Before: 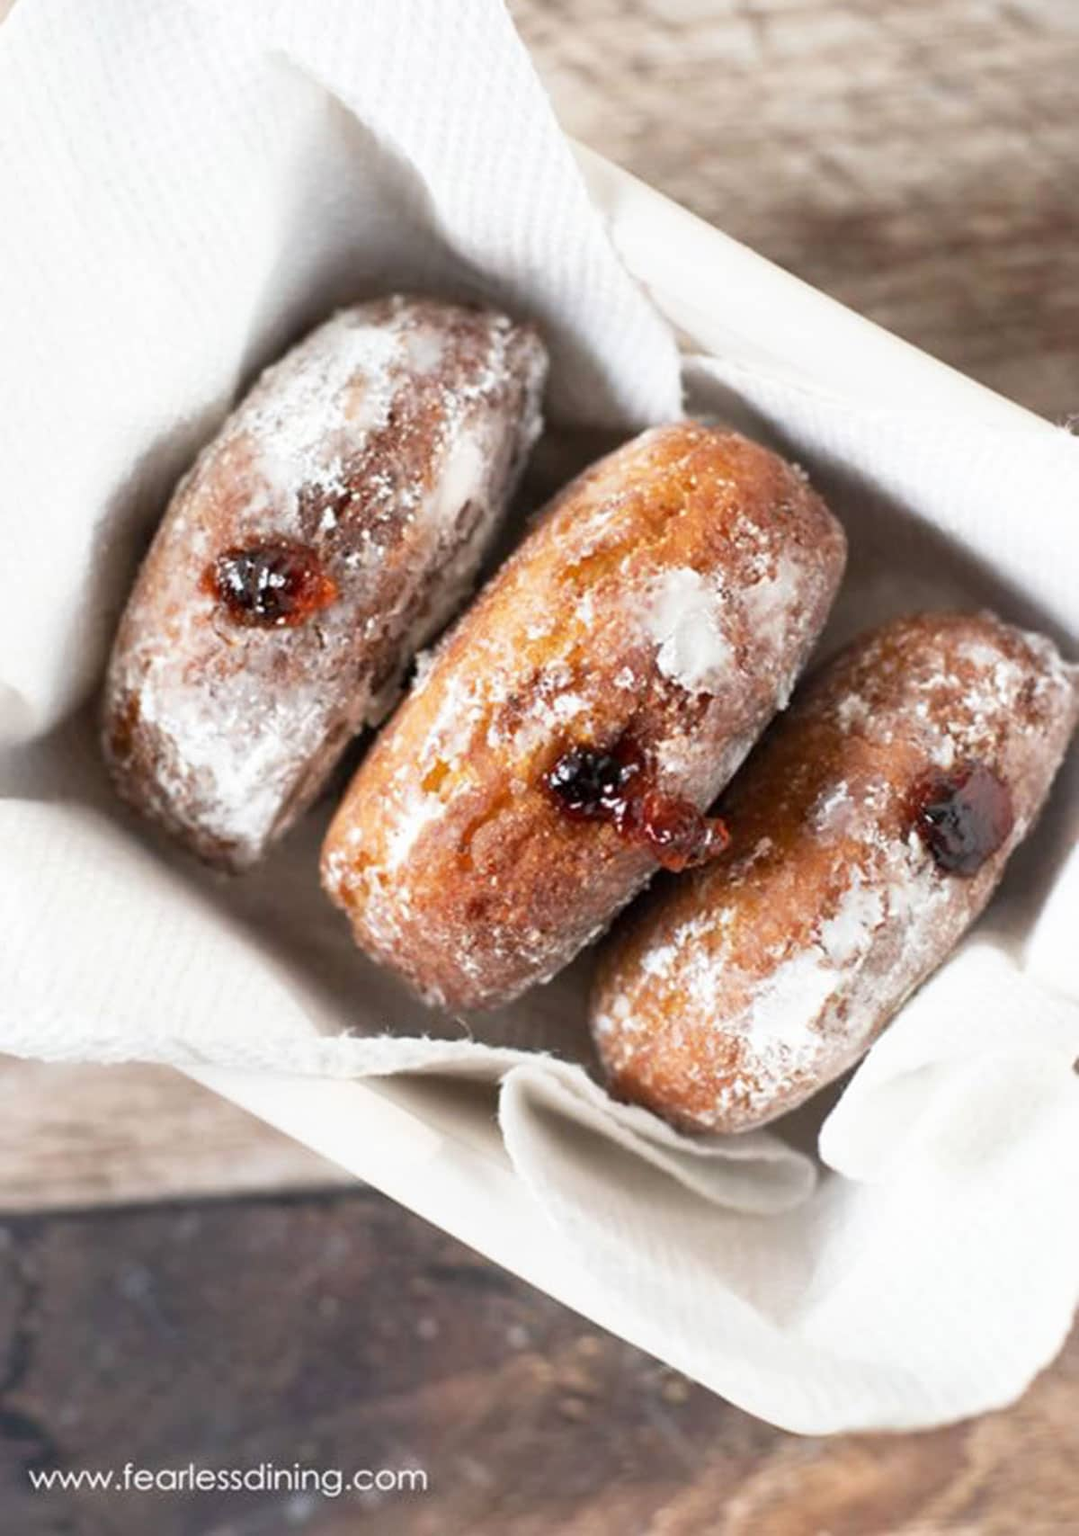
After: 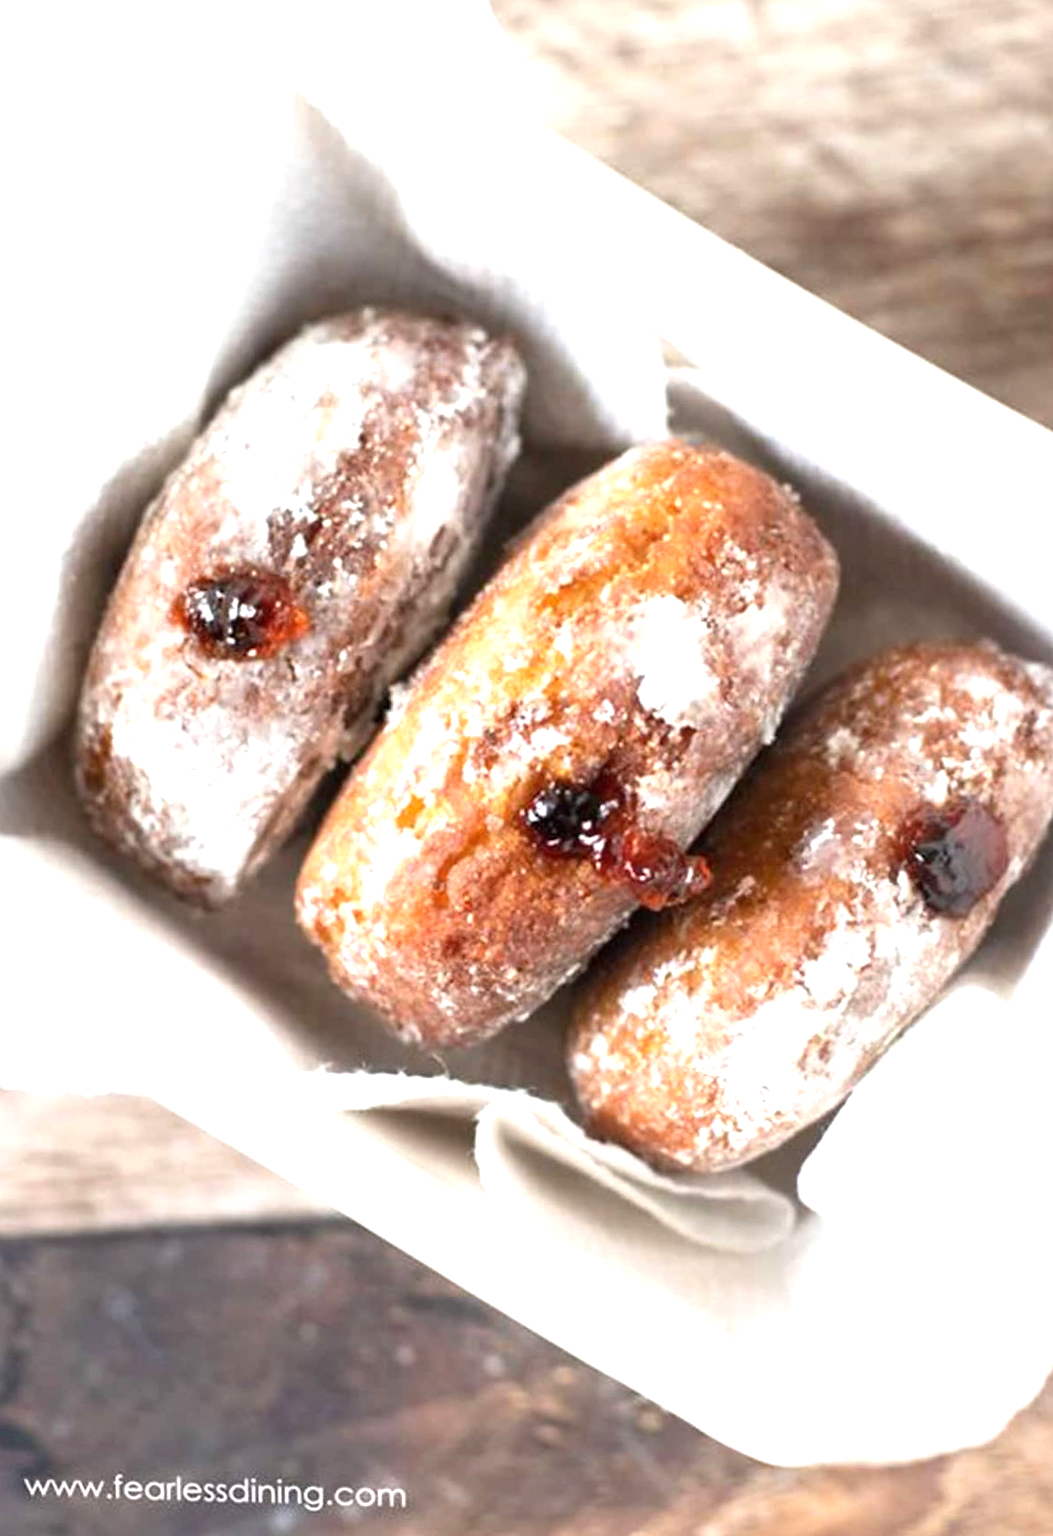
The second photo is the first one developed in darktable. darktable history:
rotate and perspective: rotation 0.074°, lens shift (vertical) 0.096, lens shift (horizontal) -0.041, crop left 0.043, crop right 0.952, crop top 0.024, crop bottom 0.979
exposure: black level correction 0, exposure 0.7 EV, compensate exposure bias true, compensate highlight preservation false
